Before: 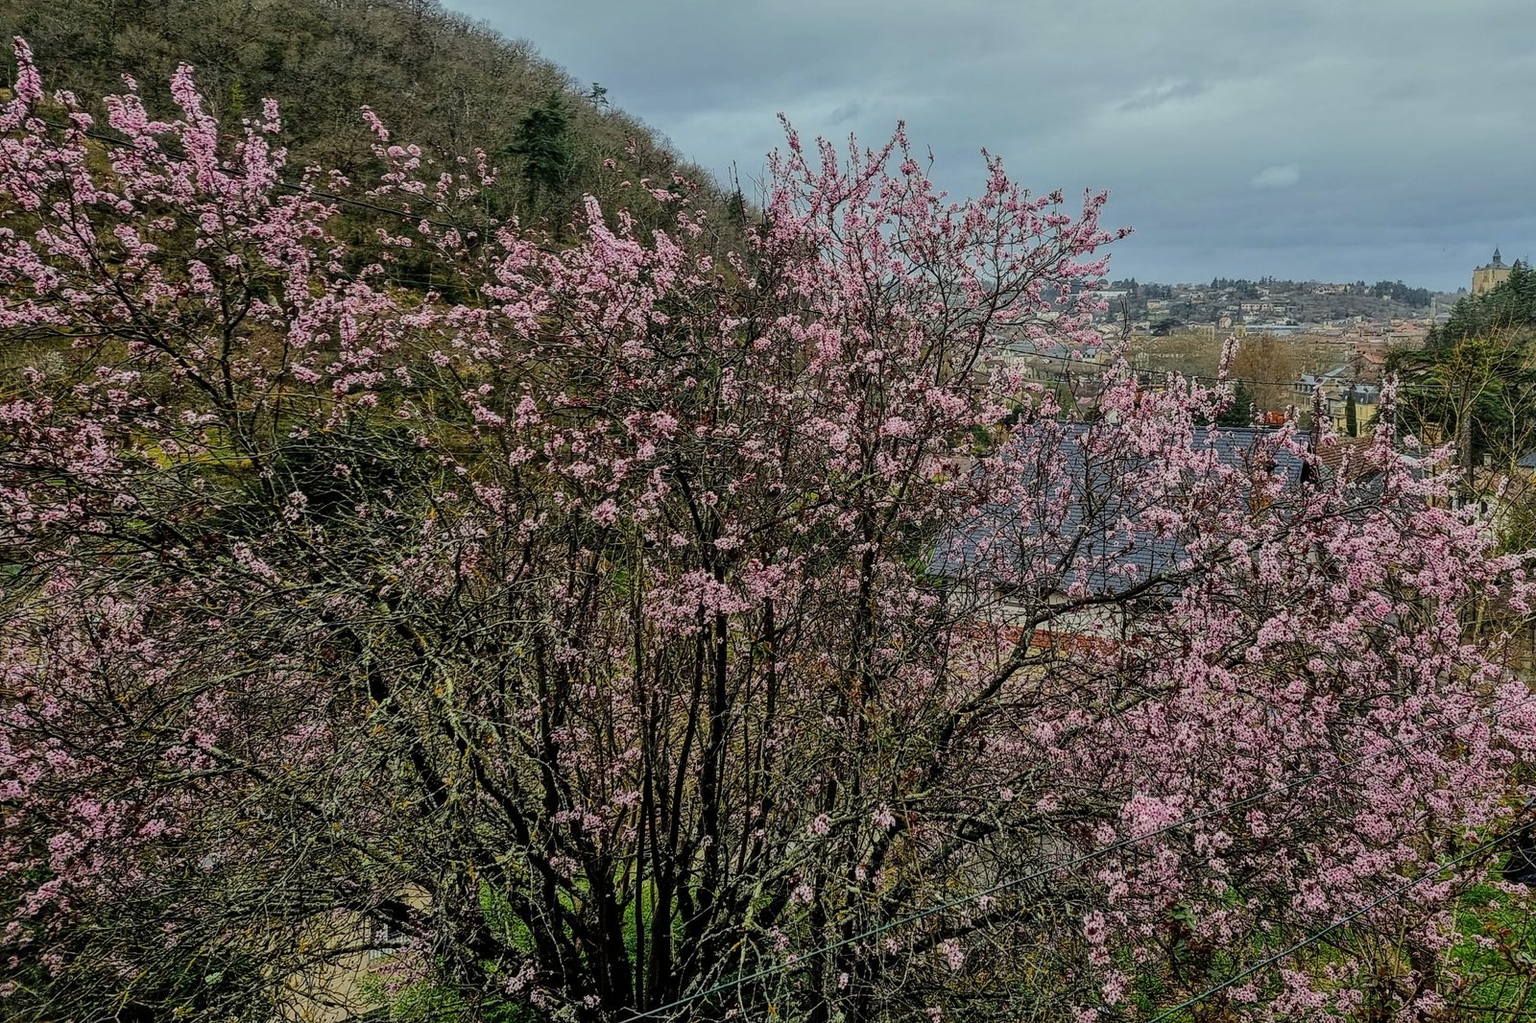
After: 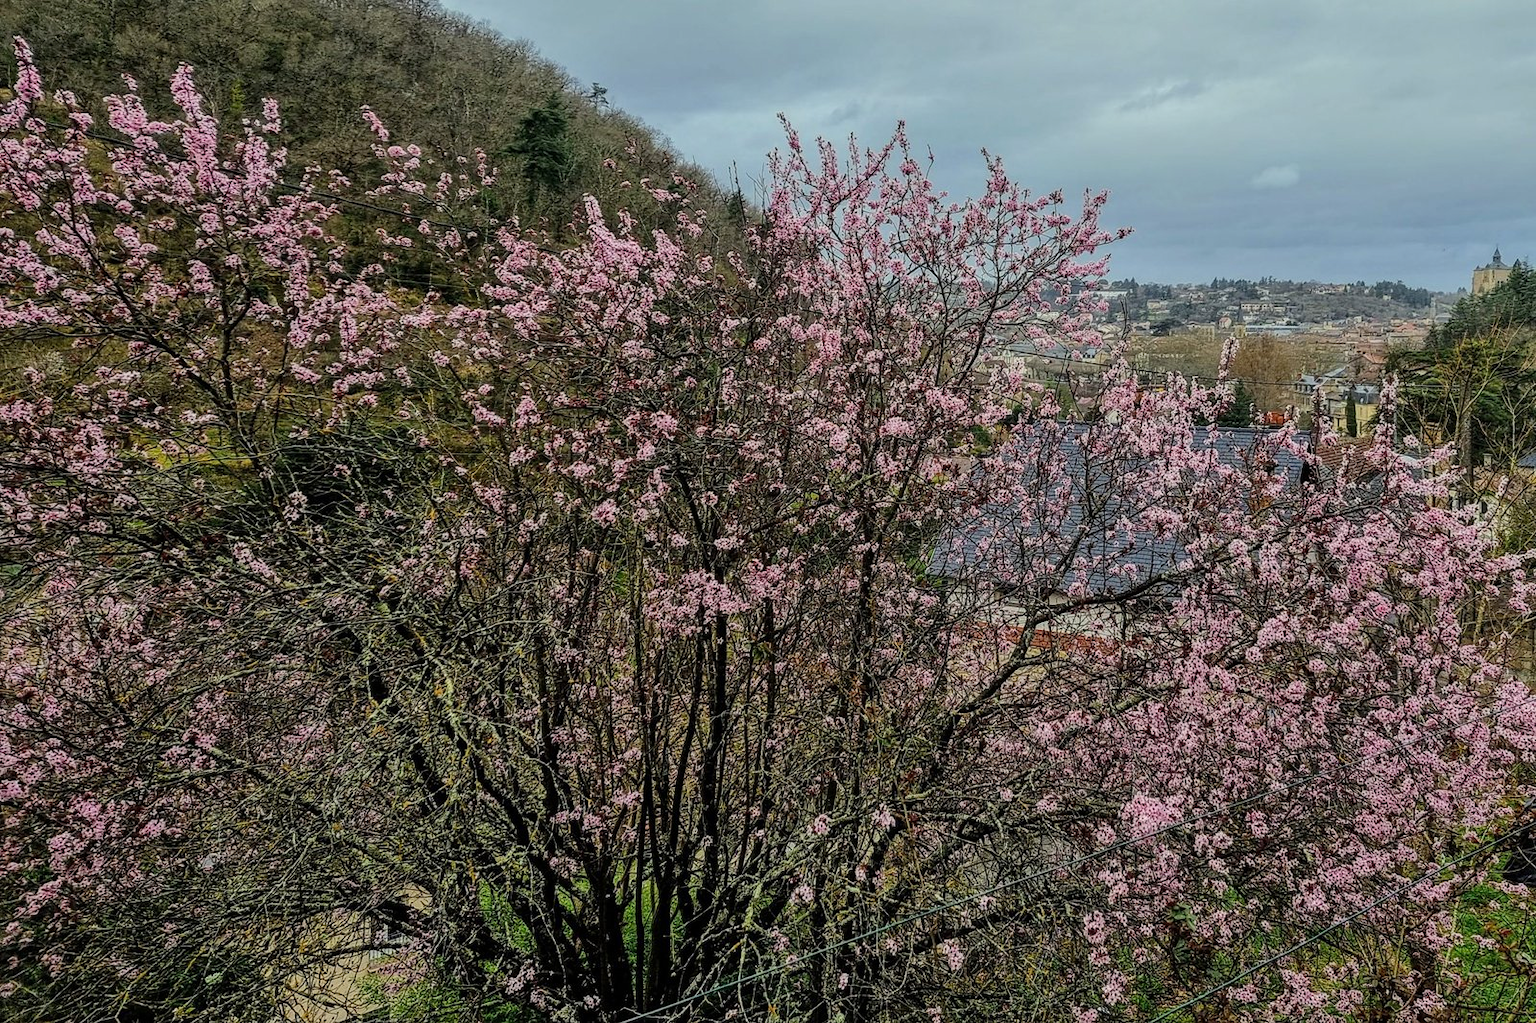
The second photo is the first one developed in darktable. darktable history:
exposure: exposure 0.167 EV, compensate highlight preservation false
